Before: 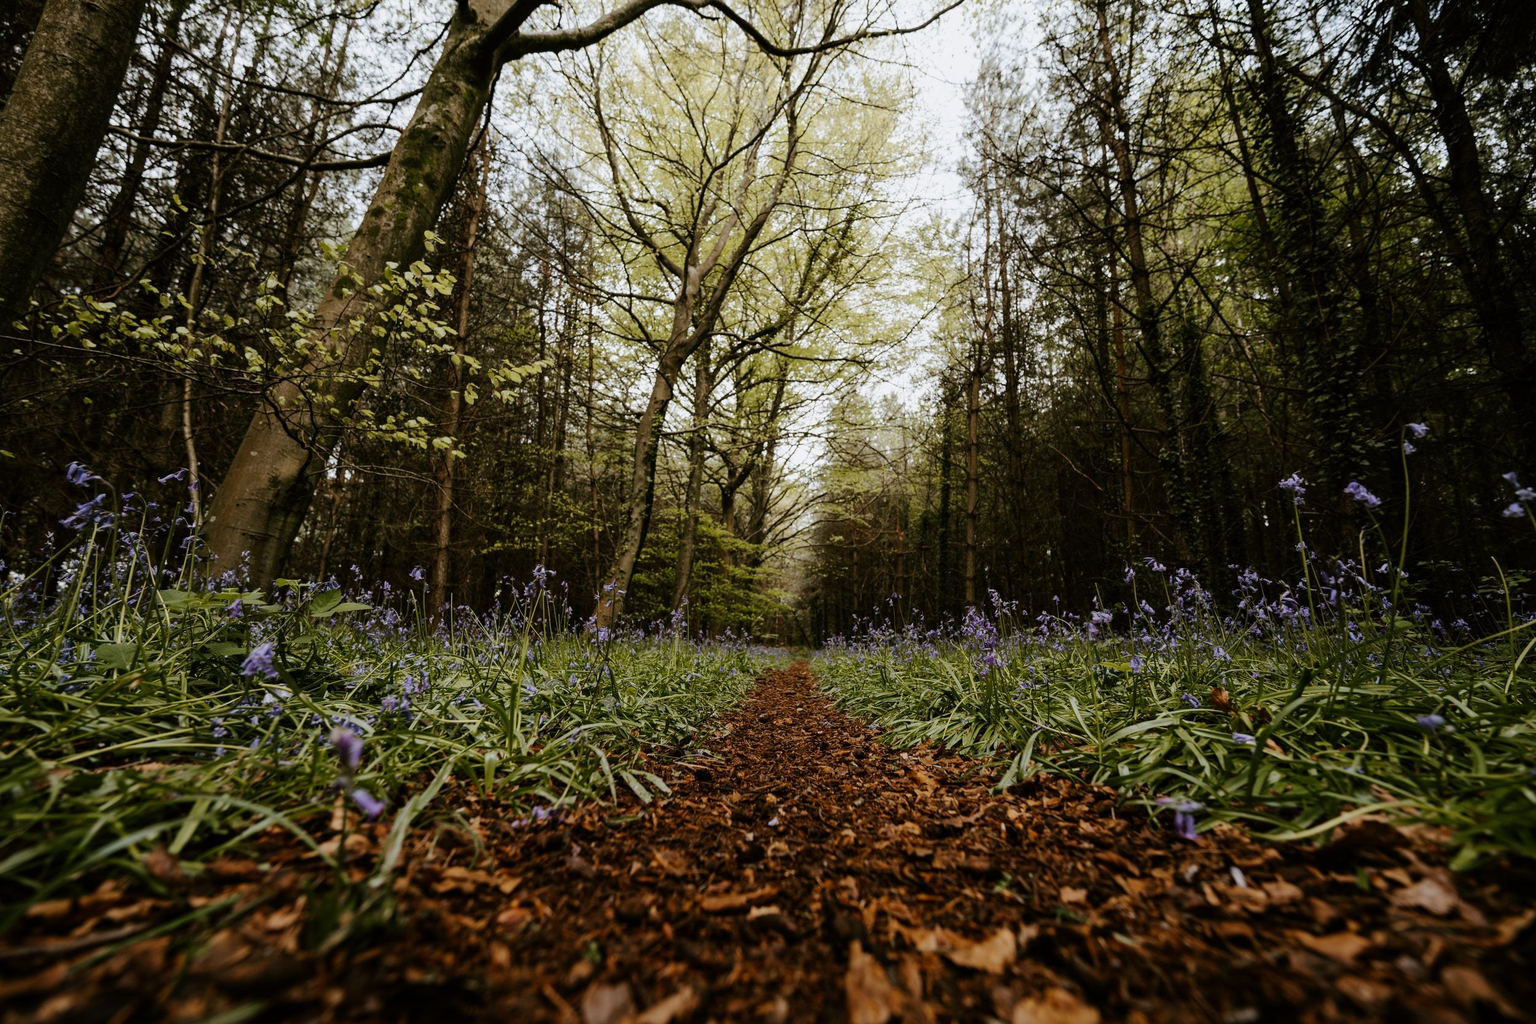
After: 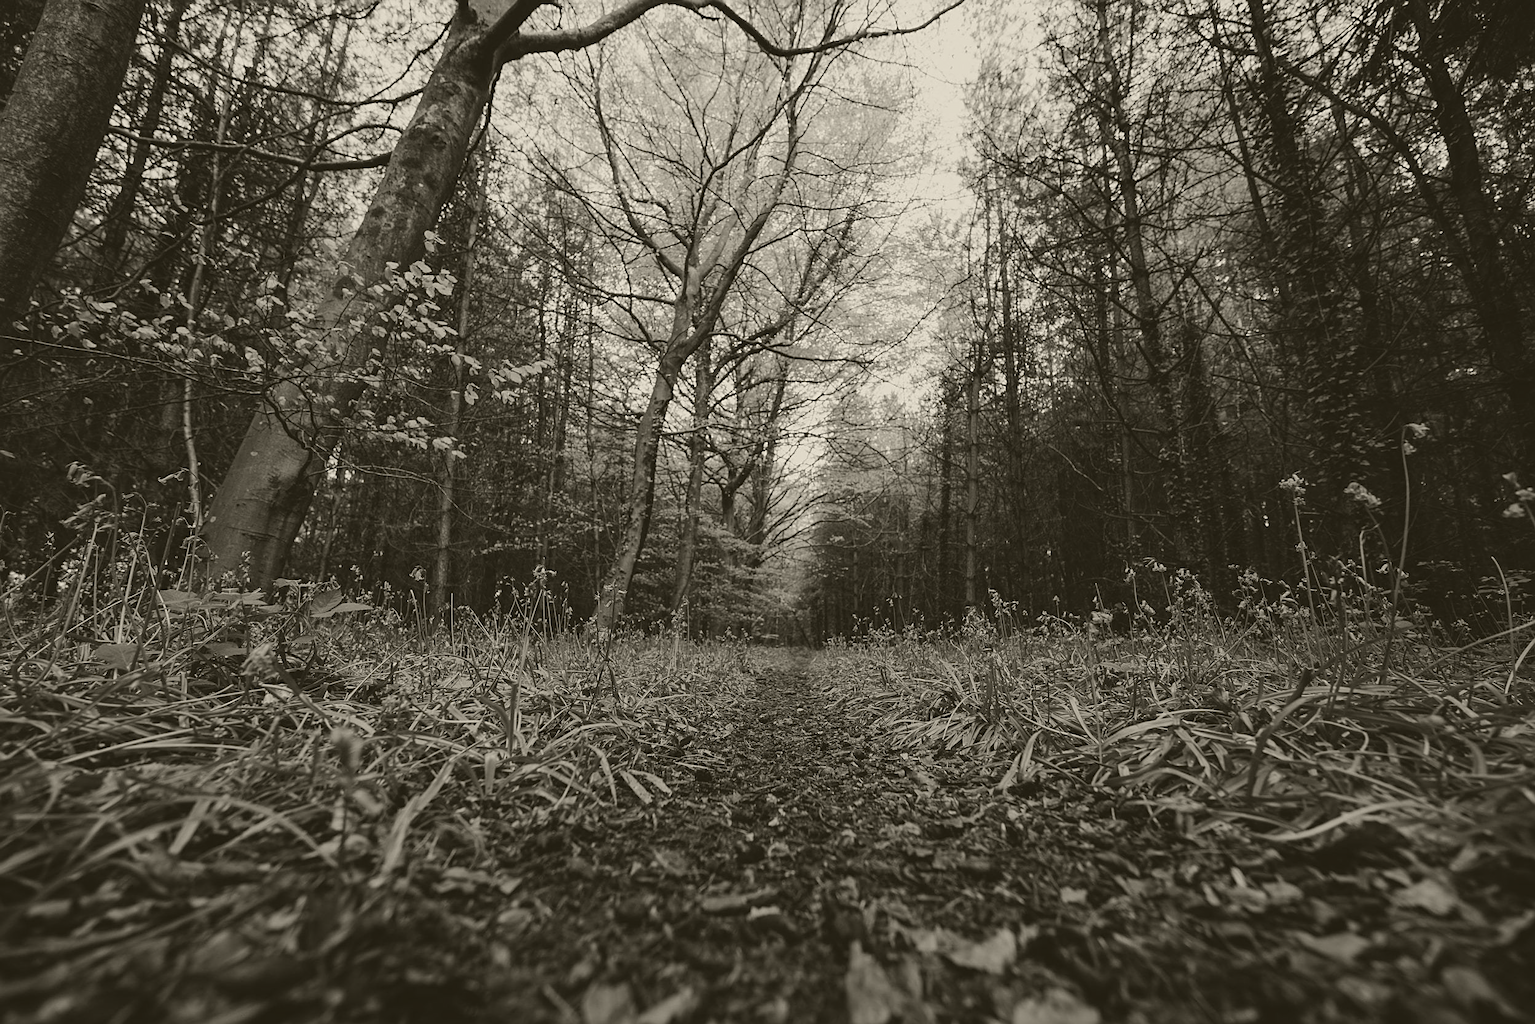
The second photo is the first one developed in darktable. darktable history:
exposure: black level correction 0, exposure 1.1 EV, compensate exposure bias true, compensate highlight preservation false
sharpen: on, module defaults
colorize: hue 41.44°, saturation 22%, source mix 60%, lightness 10.61%
